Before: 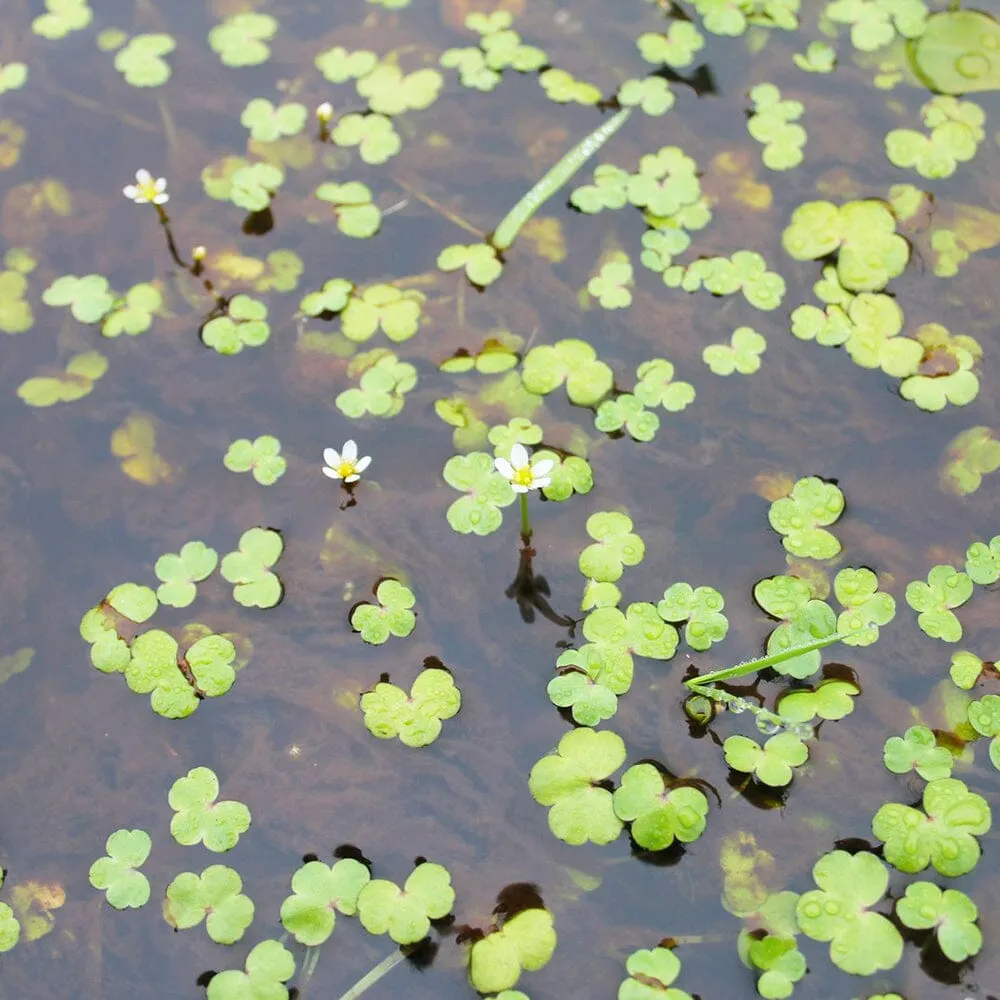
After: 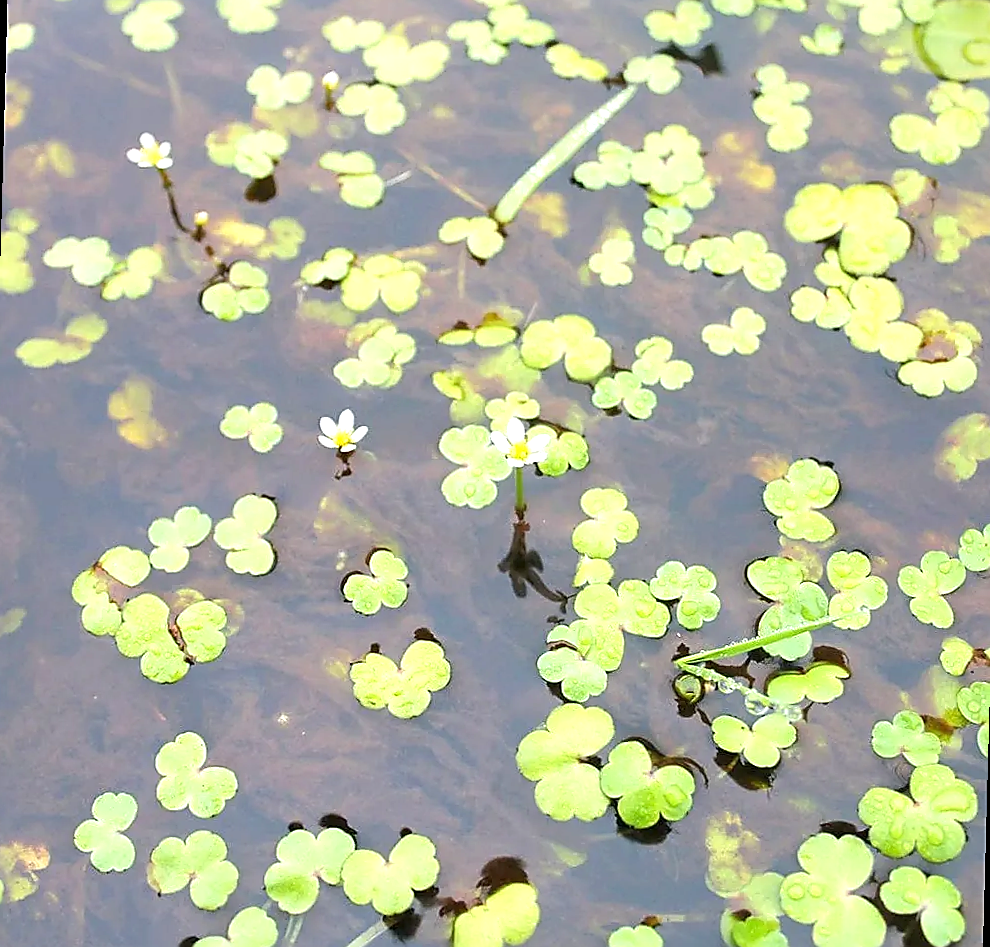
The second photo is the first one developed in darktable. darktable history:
rotate and perspective: rotation 1.57°, crop left 0.018, crop right 0.982, crop top 0.039, crop bottom 0.961
sharpen: radius 1.4, amount 1.25, threshold 0.7
exposure: exposure 0.6 EV, compensate highlight preservation false
